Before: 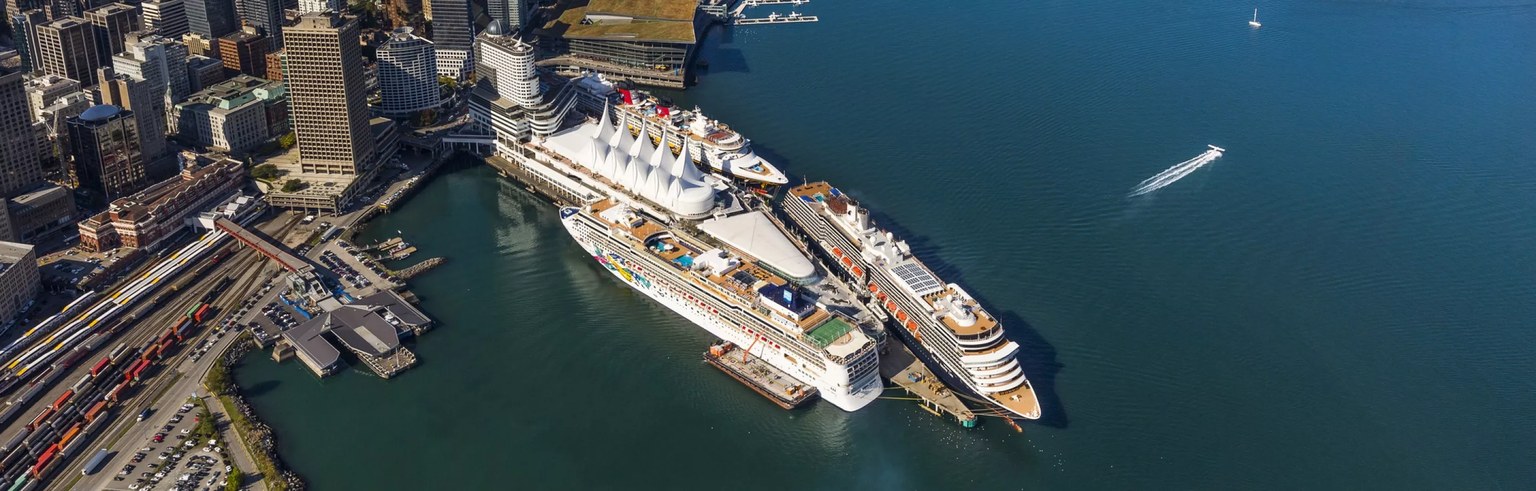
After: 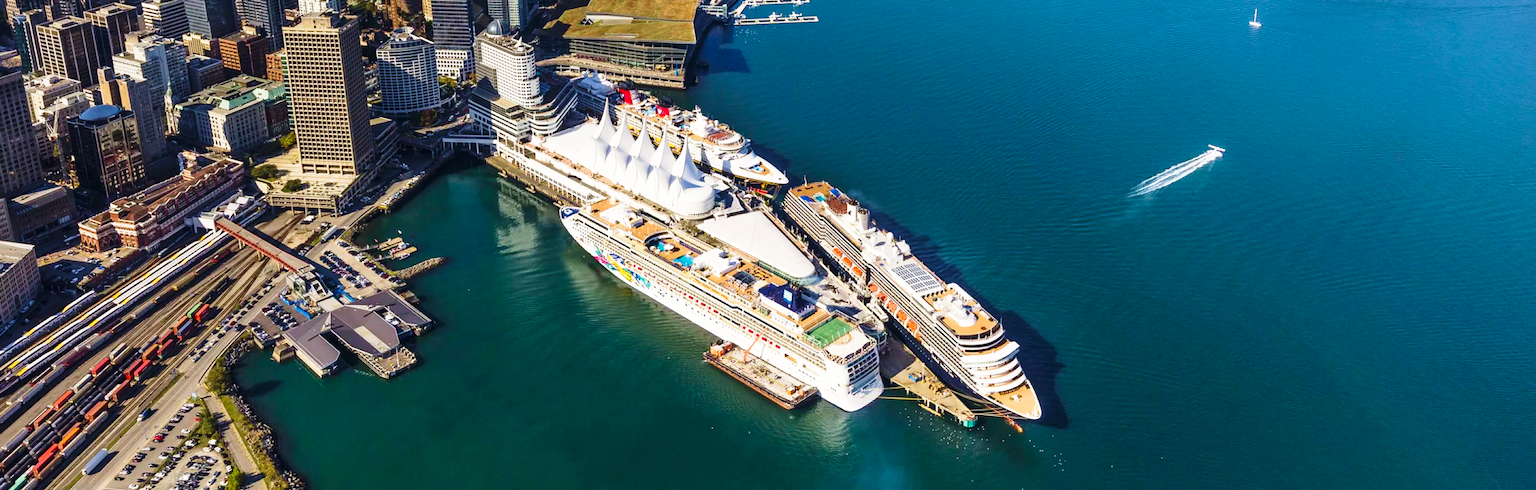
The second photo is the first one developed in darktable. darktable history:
velvia: strength 45%
base curve: curves: ch0 [(0, 0) (0.028, 0.03) (0.121, 0.232) (0.46, 0.748) (0.859, 0.968) (1, 1)], preserve colors none
